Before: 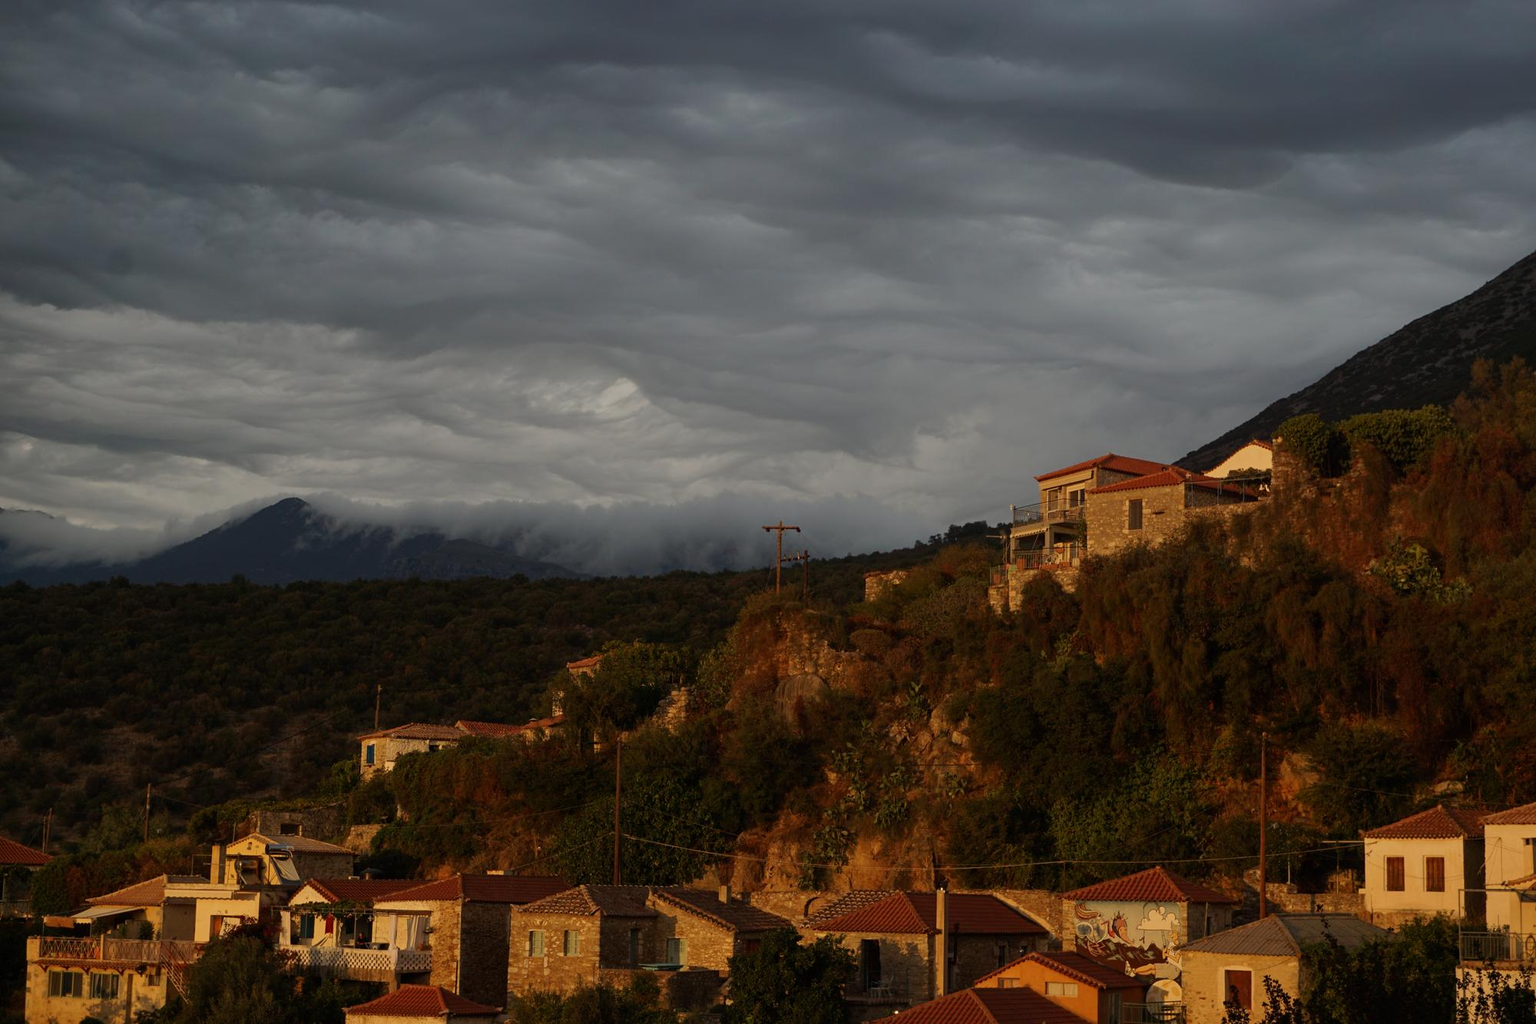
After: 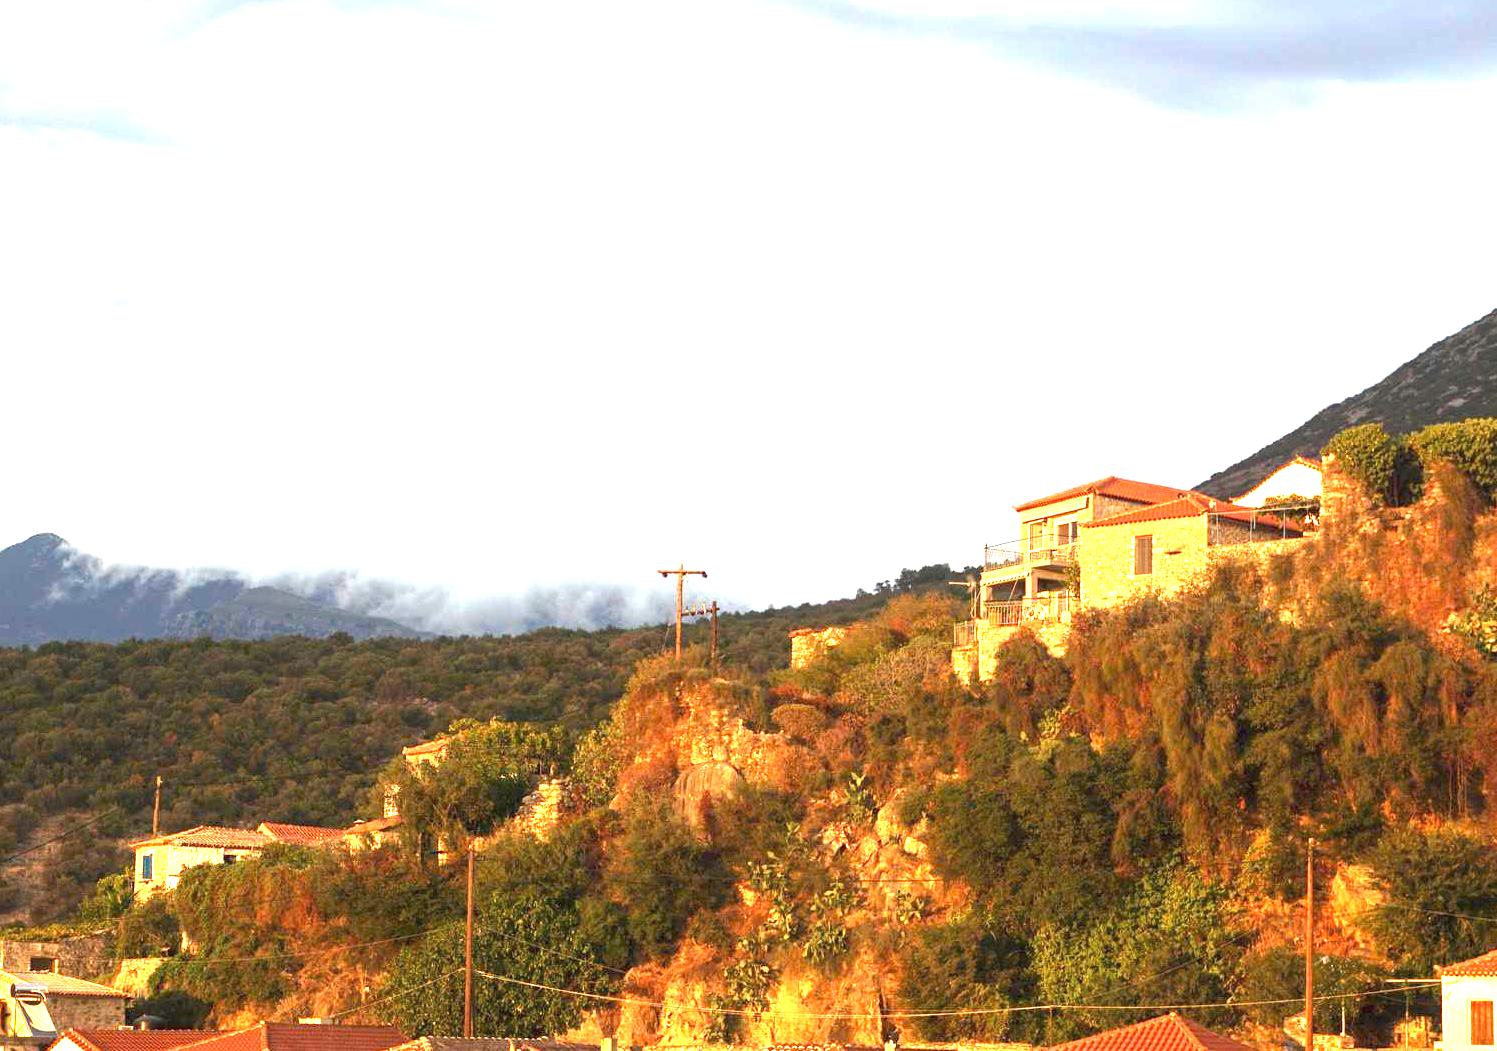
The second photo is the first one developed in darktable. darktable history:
exposure: black level correction 0, exposure 2.327 EV, compensate exposure bias true, compensate highlight preservation false
crop: left 16.768%, top 8.653%, right 8.362%, bottom 12.485%
